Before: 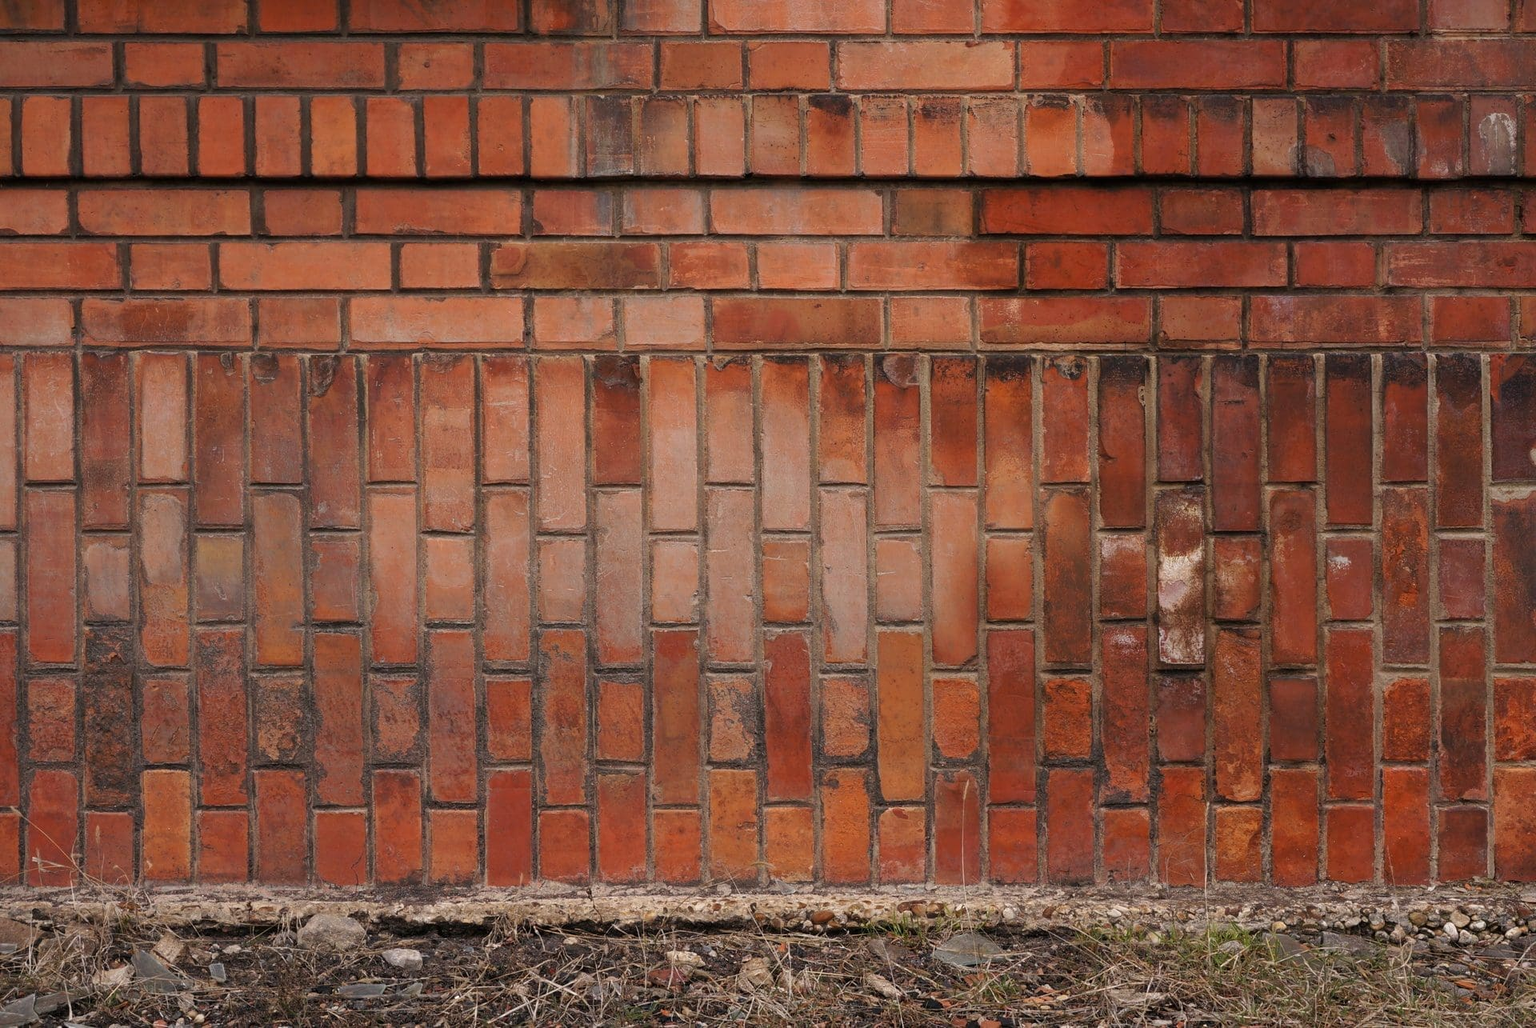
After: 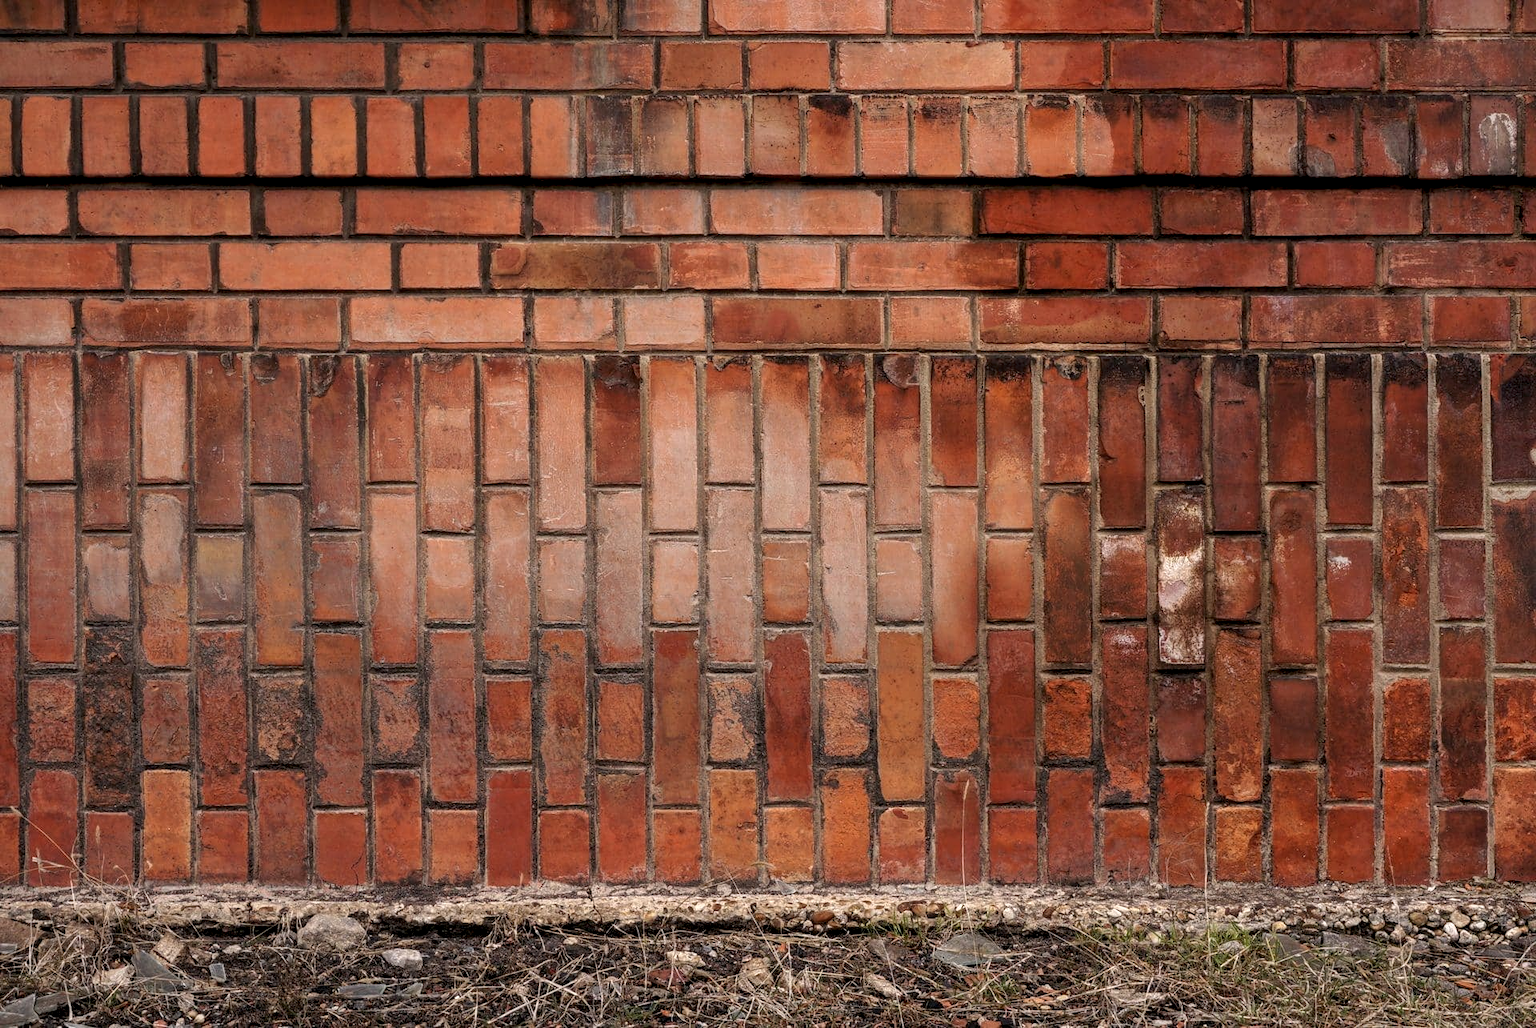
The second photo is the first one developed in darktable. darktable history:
shadows and highlights: shadows 20.91, highlights -35.45, soften with gaussian
local contrast: detail 154%
